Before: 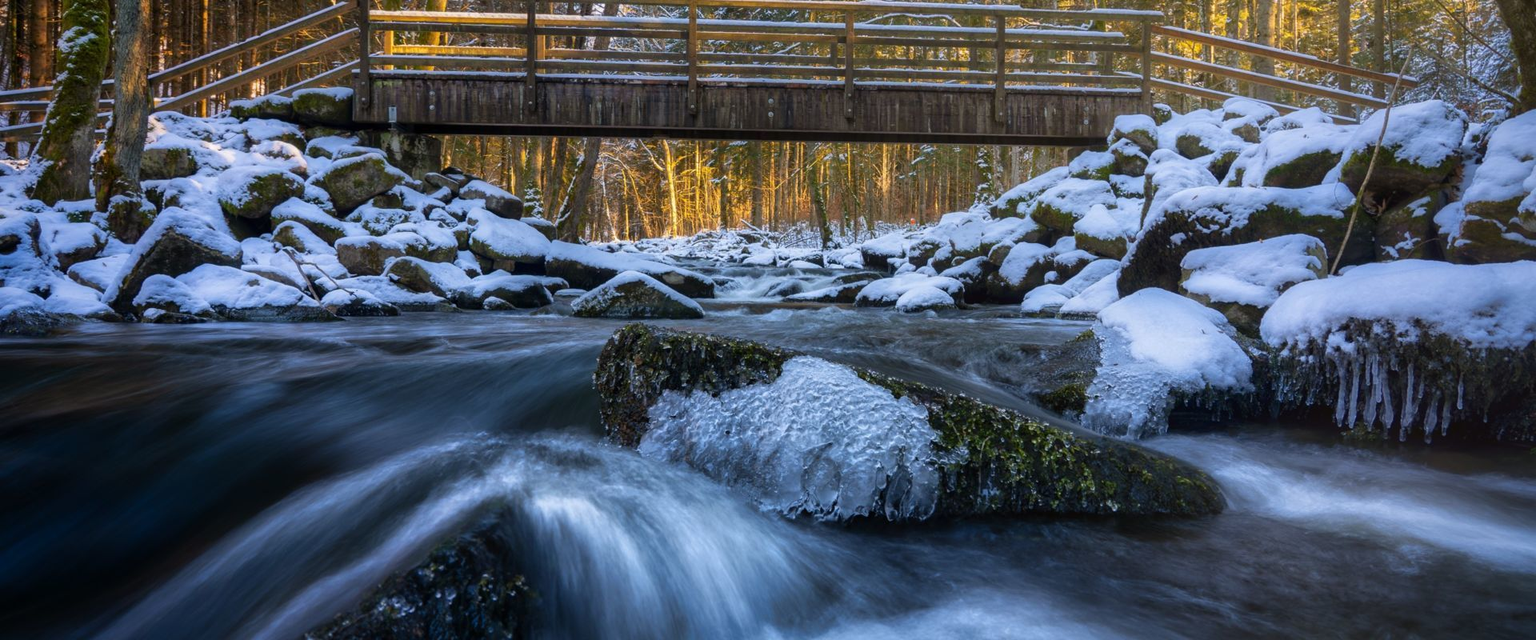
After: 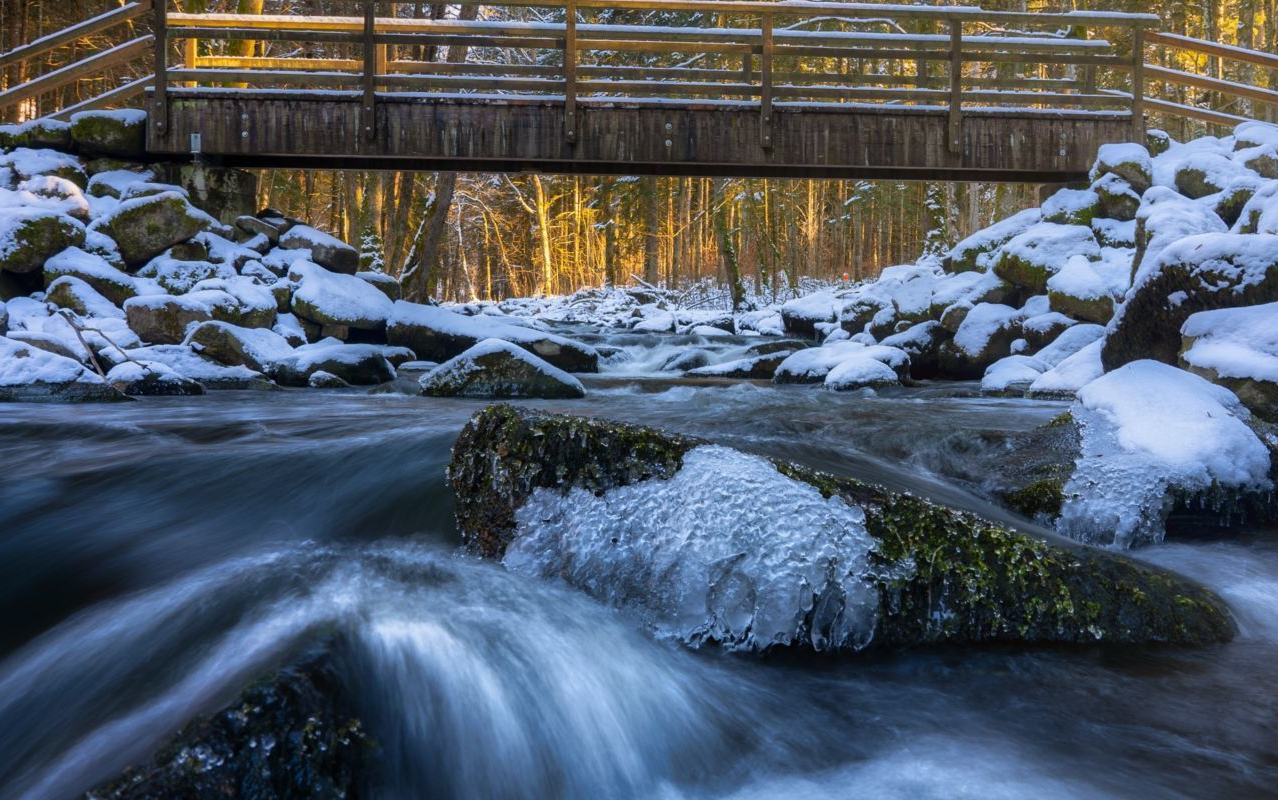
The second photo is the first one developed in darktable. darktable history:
crop and rotate: left 15.385%, right 18.002%
